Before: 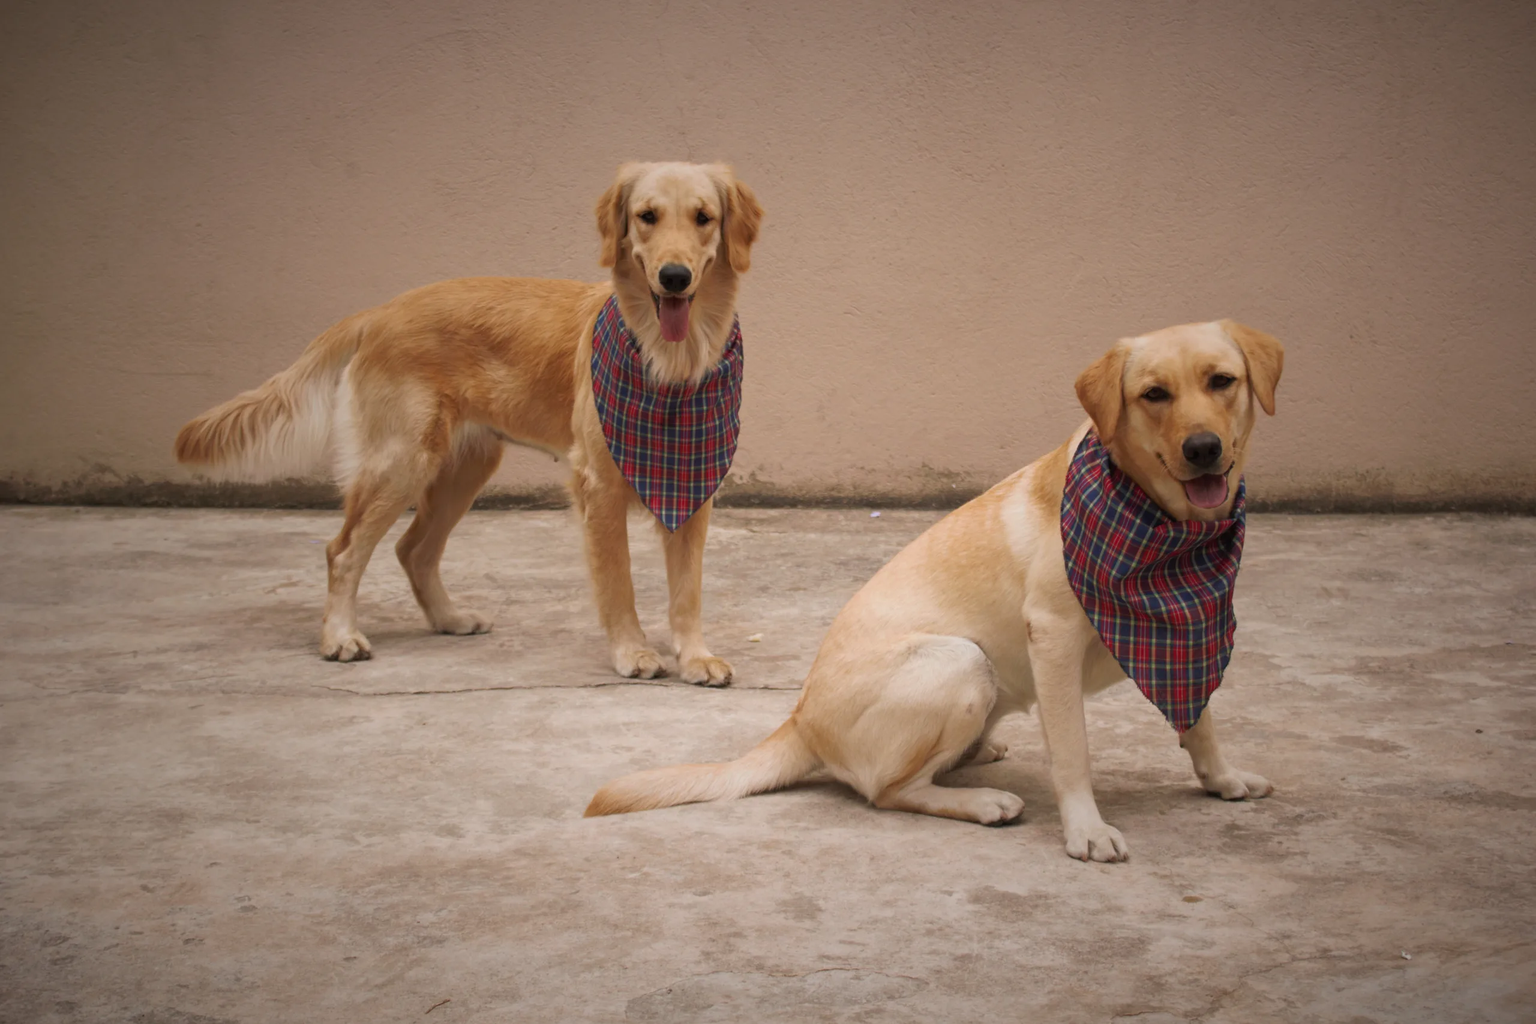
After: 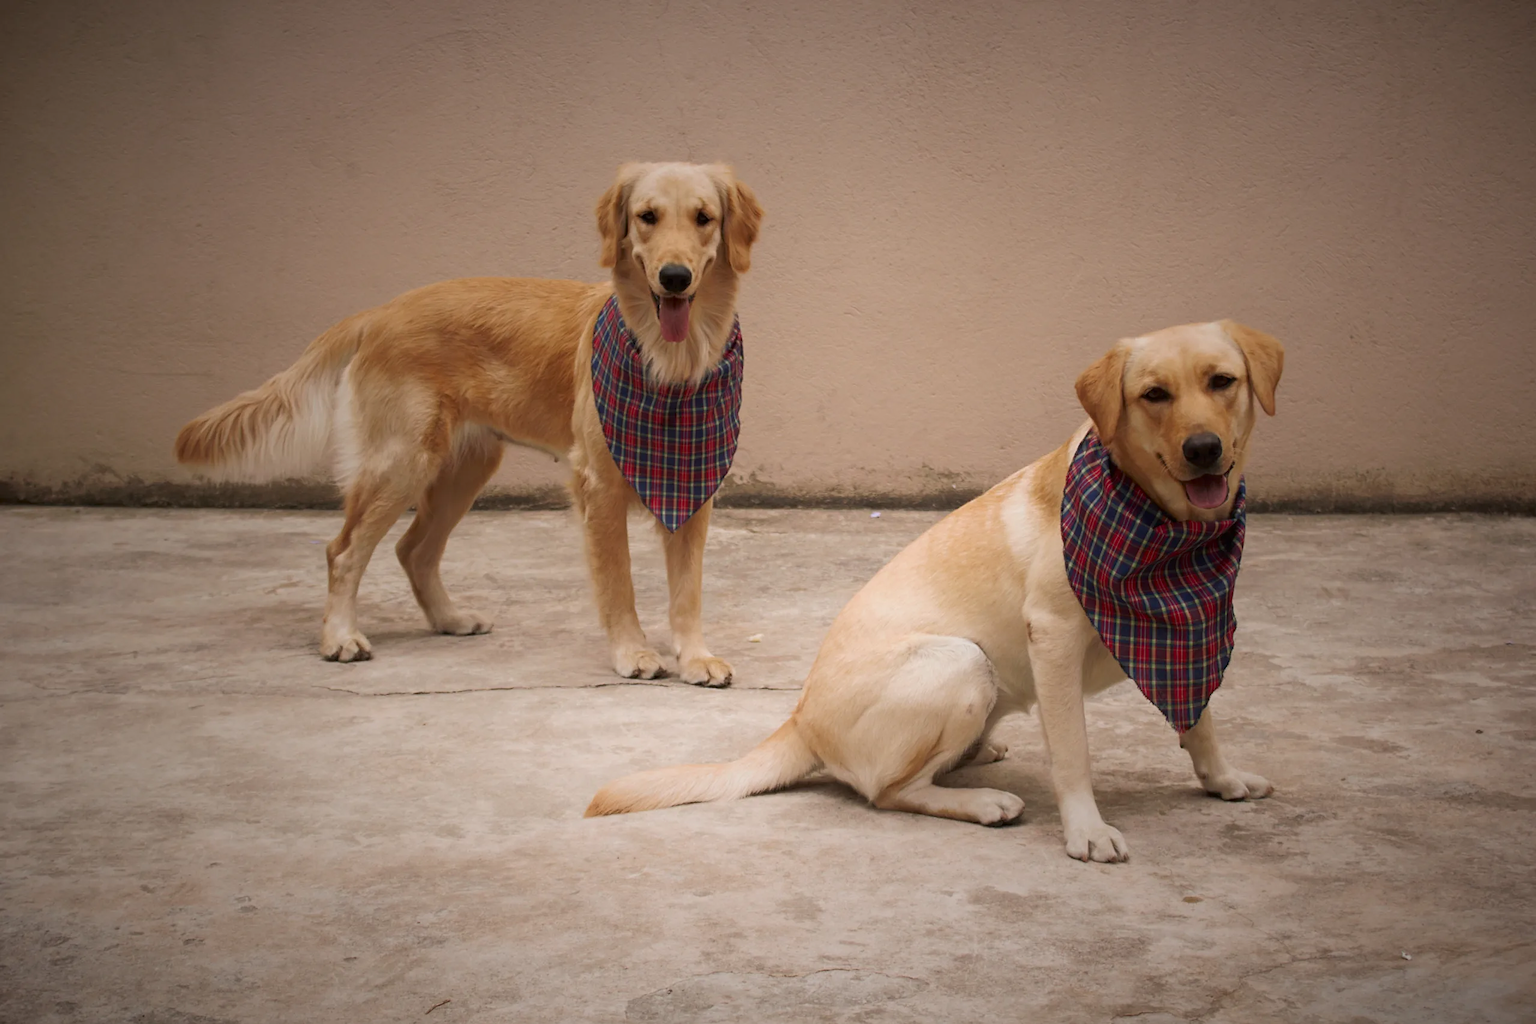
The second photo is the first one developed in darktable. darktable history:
sharpen: amount 0.212
shadows and highlights: shadows -62.54, white point adjustment -5.38, highlights 62.04
